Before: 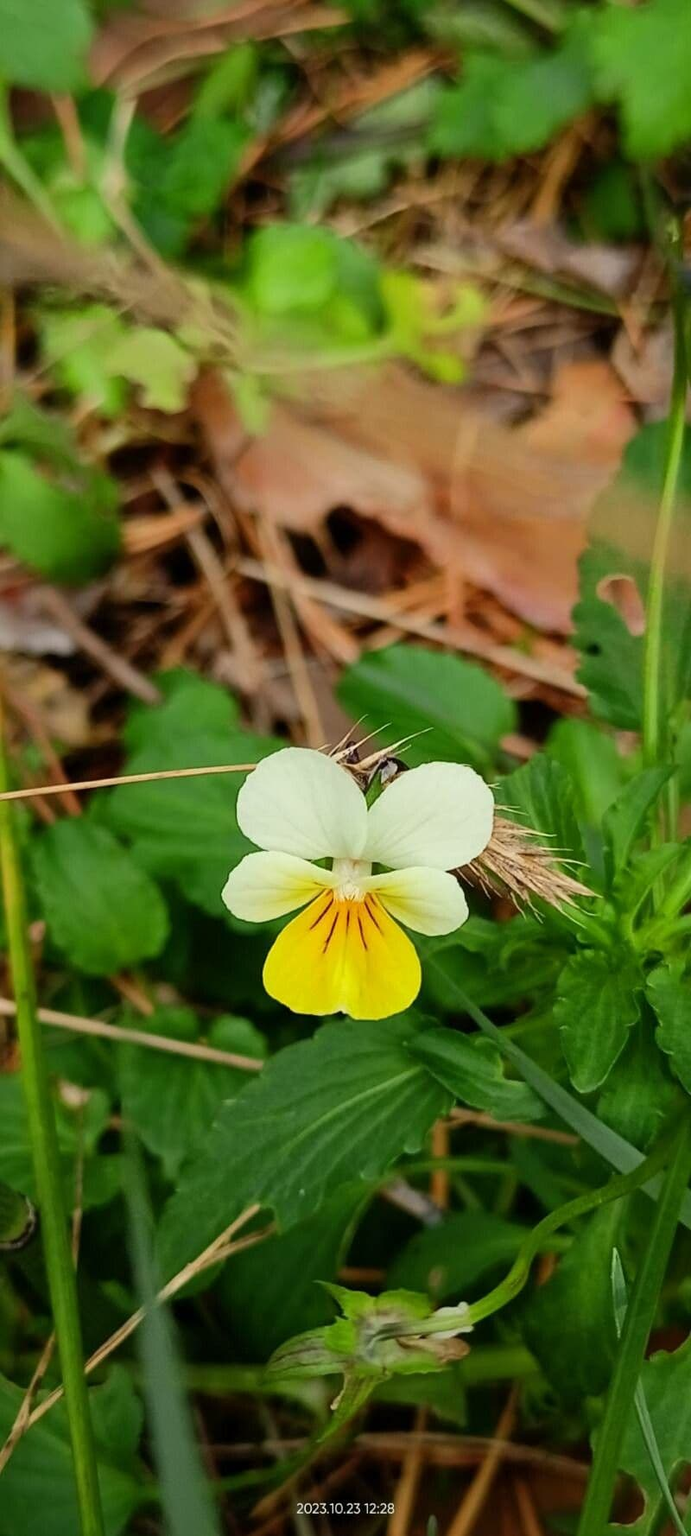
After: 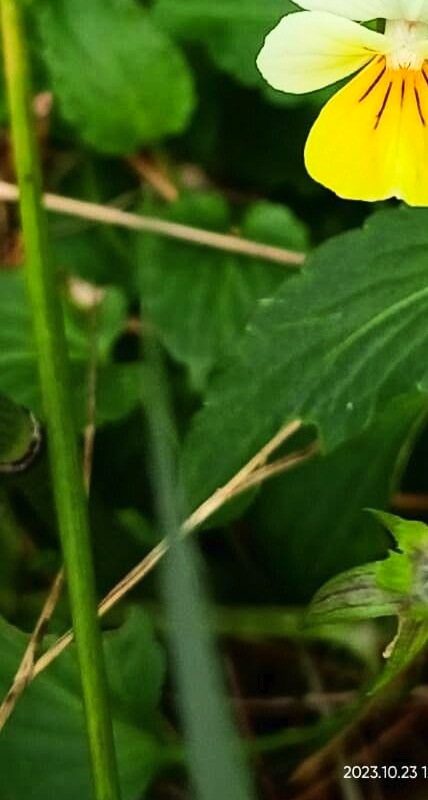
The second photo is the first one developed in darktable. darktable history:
tone curve: curves: ch0 [(0, 0) (0.003, 0.011) (0.011, 0.019) (0.025, 0.03) (0.044, 0.045) (0.069, 0.061) (0.1, 0.085) (0.136, 0.119) (0.177, 0.159) (0.224, 0.205) (0.277, 0.261) (0.335, 0.329) (0.399, 0.407) (0.468, 0.508) (0.543, 0.606) (0.623, 0.71) (0.709, 0.815) (0.801, 0.903) (0.898, 0.957) (1, 1)], color space Lab, linked channels, preserve colors none
crop and rotate: top 54.79%, right 46.462%, bottom 0.172%
